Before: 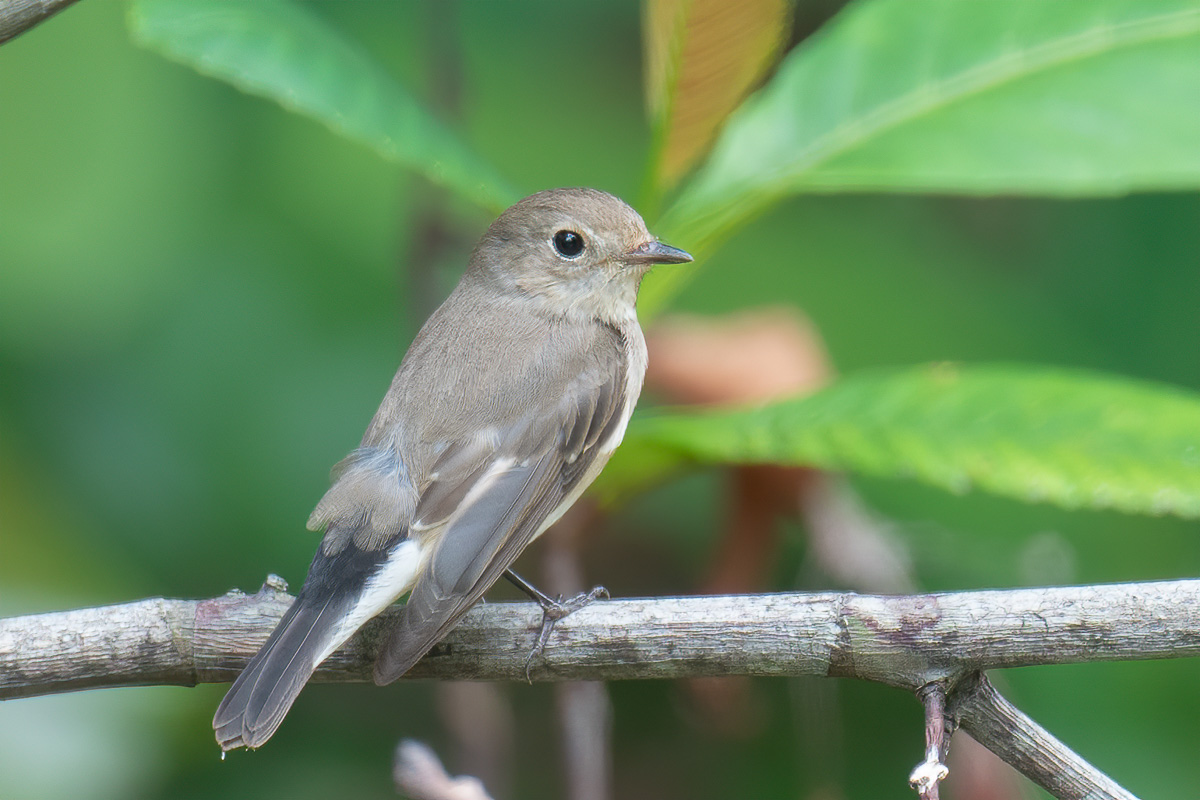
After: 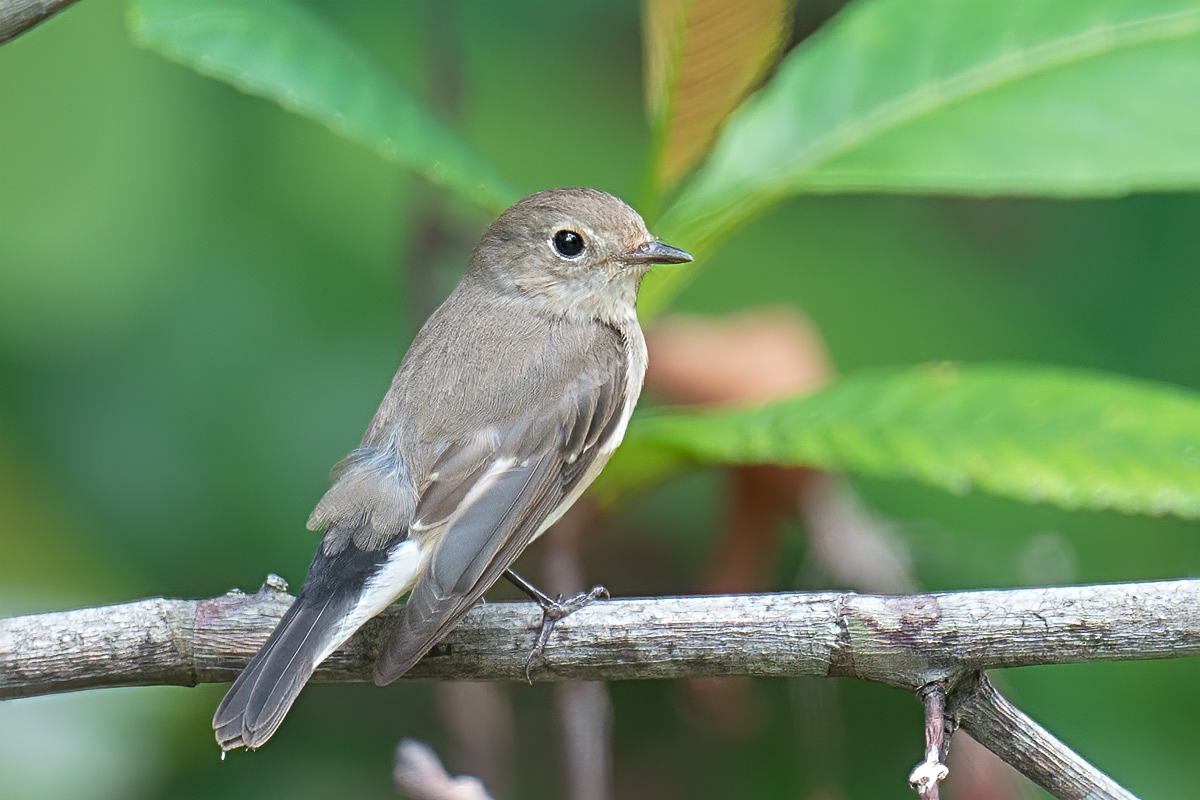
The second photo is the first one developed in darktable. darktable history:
sharpen: radius 4.933
